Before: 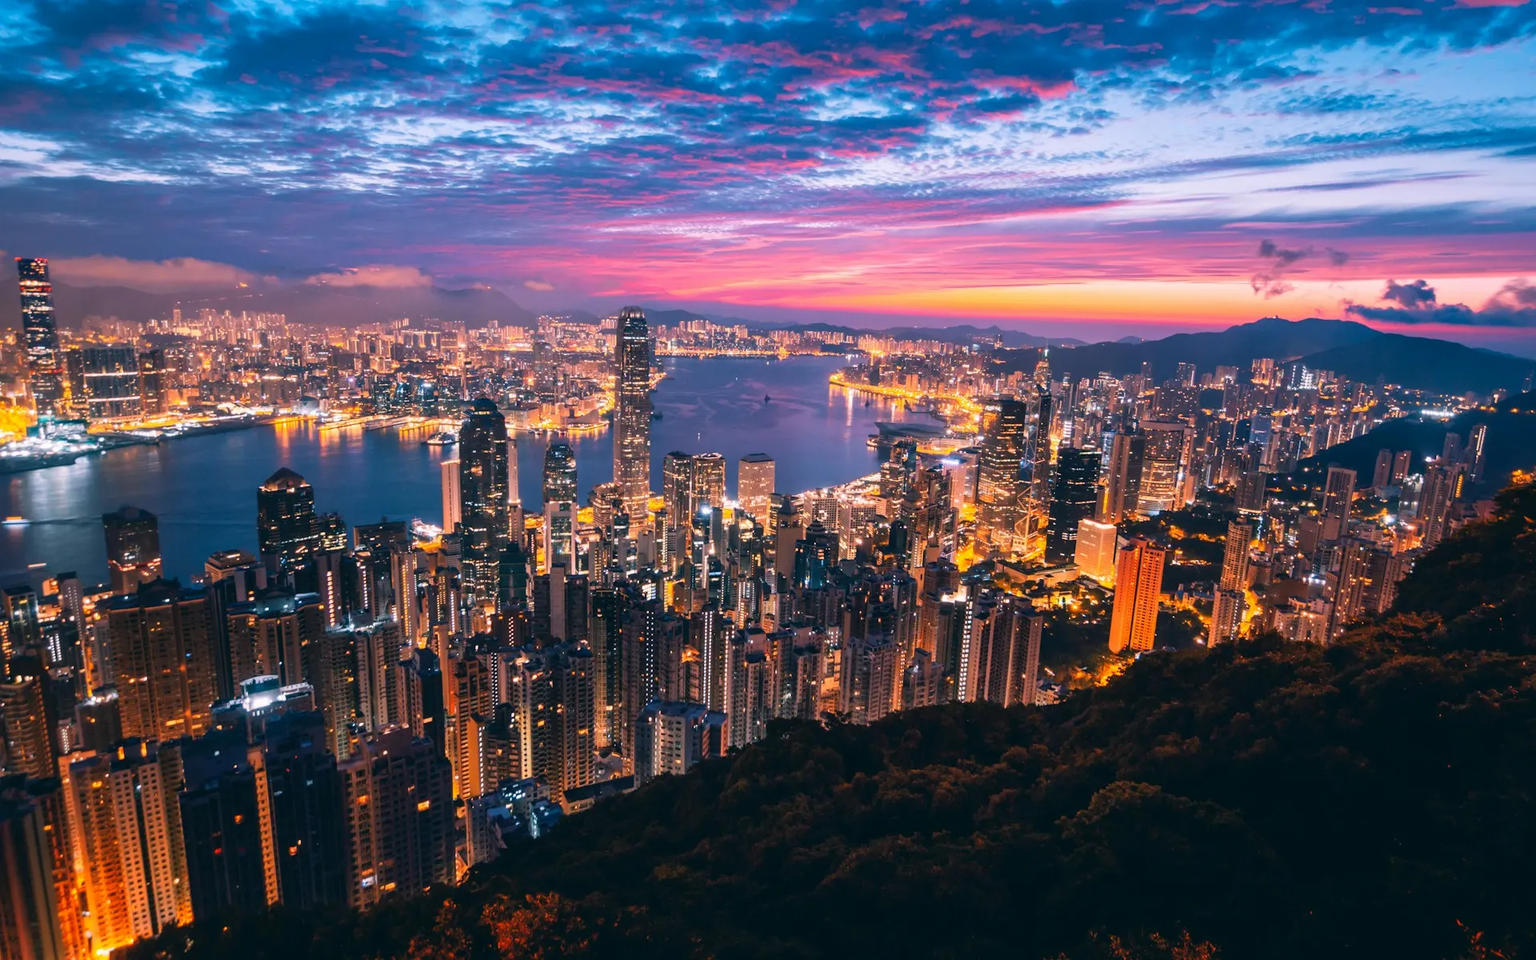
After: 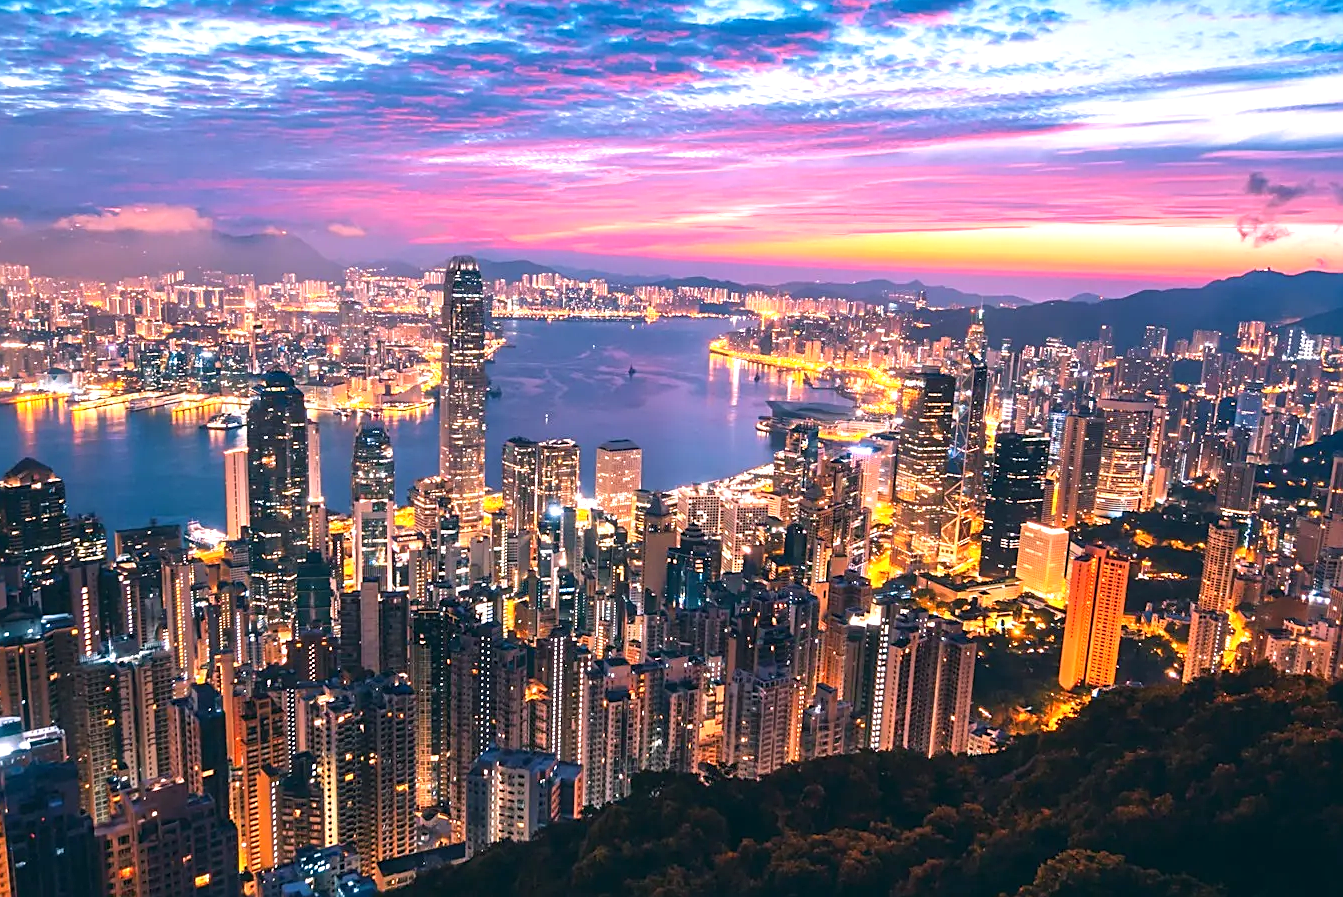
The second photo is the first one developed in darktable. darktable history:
sharpen: on, module defaults
exposure: exposure 0.669 EV, compensate highlight preservation false
crop and rotate: left 17.046%, top 10.659%, right 12.989%, bottom 14.553%
